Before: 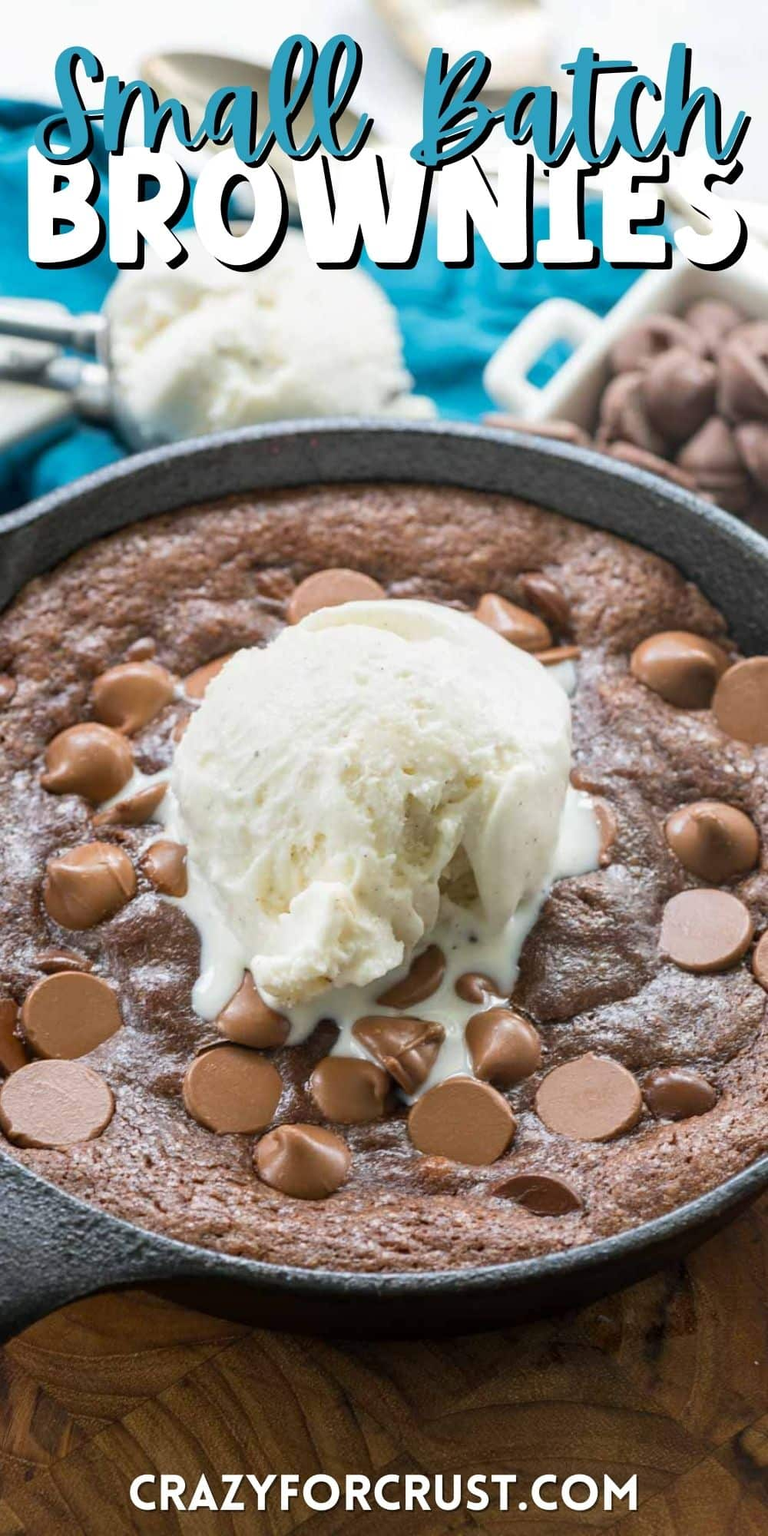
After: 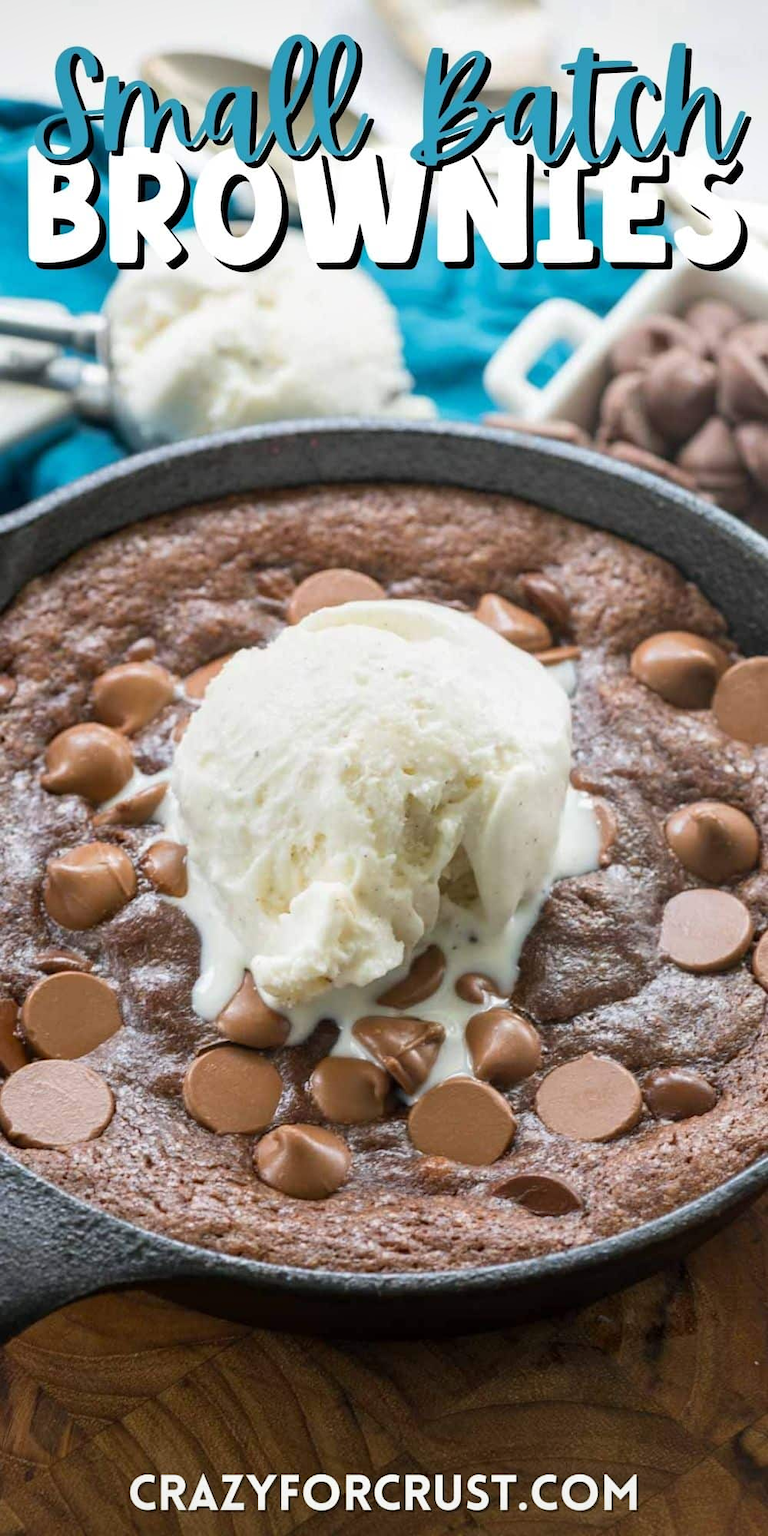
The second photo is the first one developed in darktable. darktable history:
vignetting: fall-off start 97.3%, fall-off radius 78.83%, saturation -0.002, width/height ratio 1.122, unbound false
